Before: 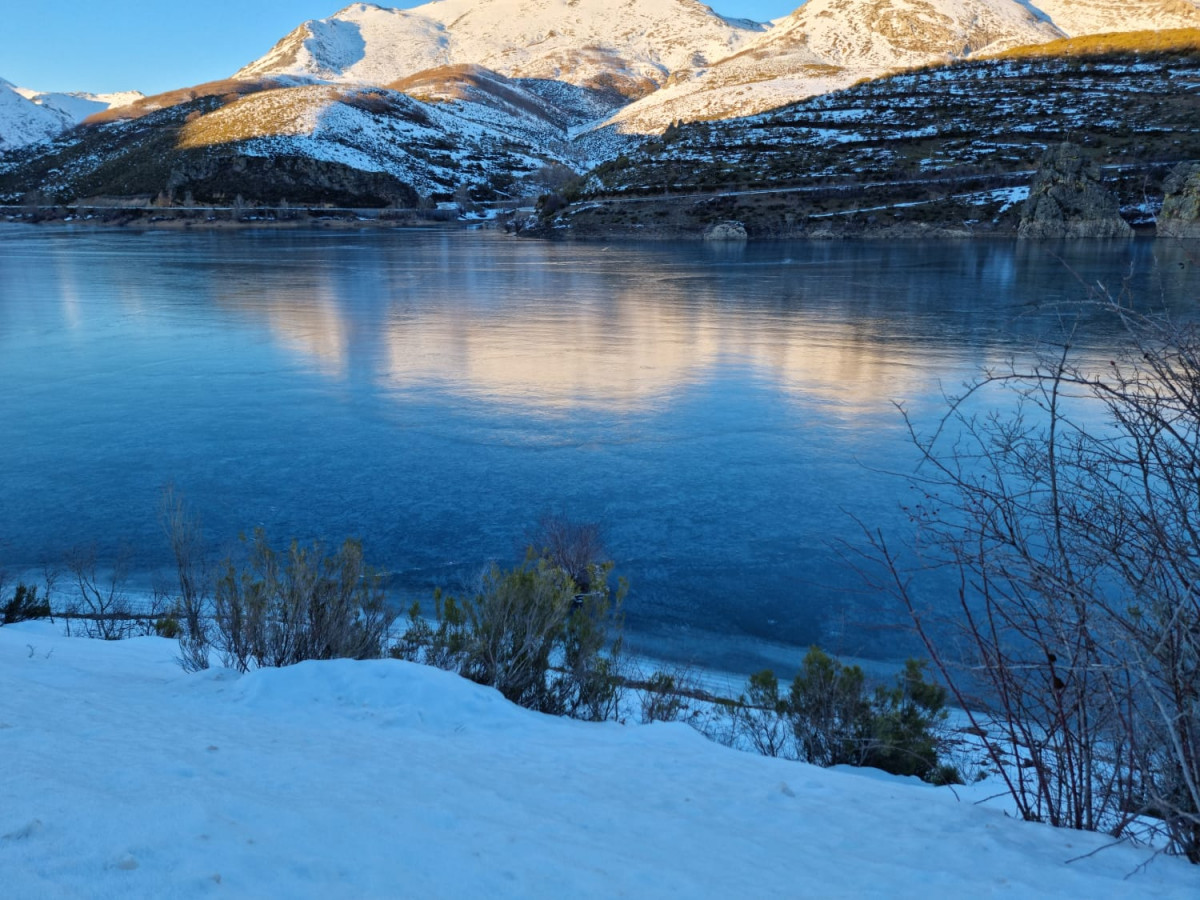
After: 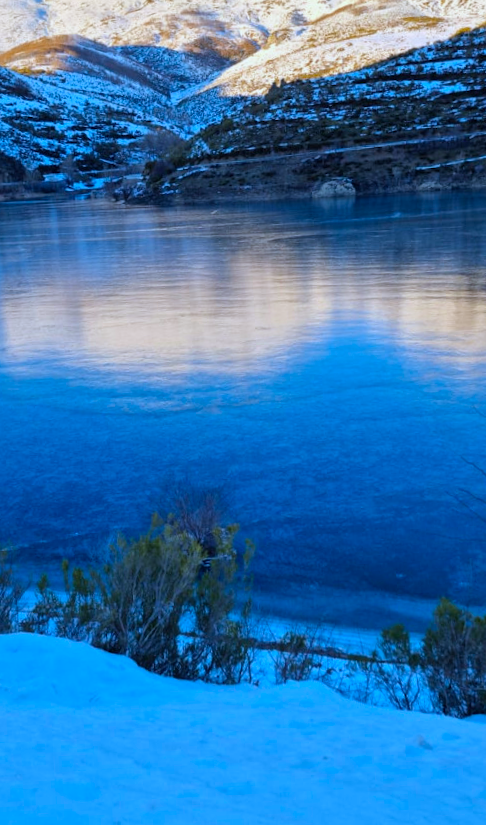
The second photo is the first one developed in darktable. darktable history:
white balance: red 0.931, blue 1.11
color balance rgb: perceptual saturation grading › global saturation 25%, global vibrance 20%
shadows and highlights: shadows 30.86, highlights 0, soften with gaussian
crop: left 31.229%, right 27.105%
rotate and perspective: rotation -3°, crop left 0.031, crop right 0.968, crop top 0.07, crop bottom 0.93
